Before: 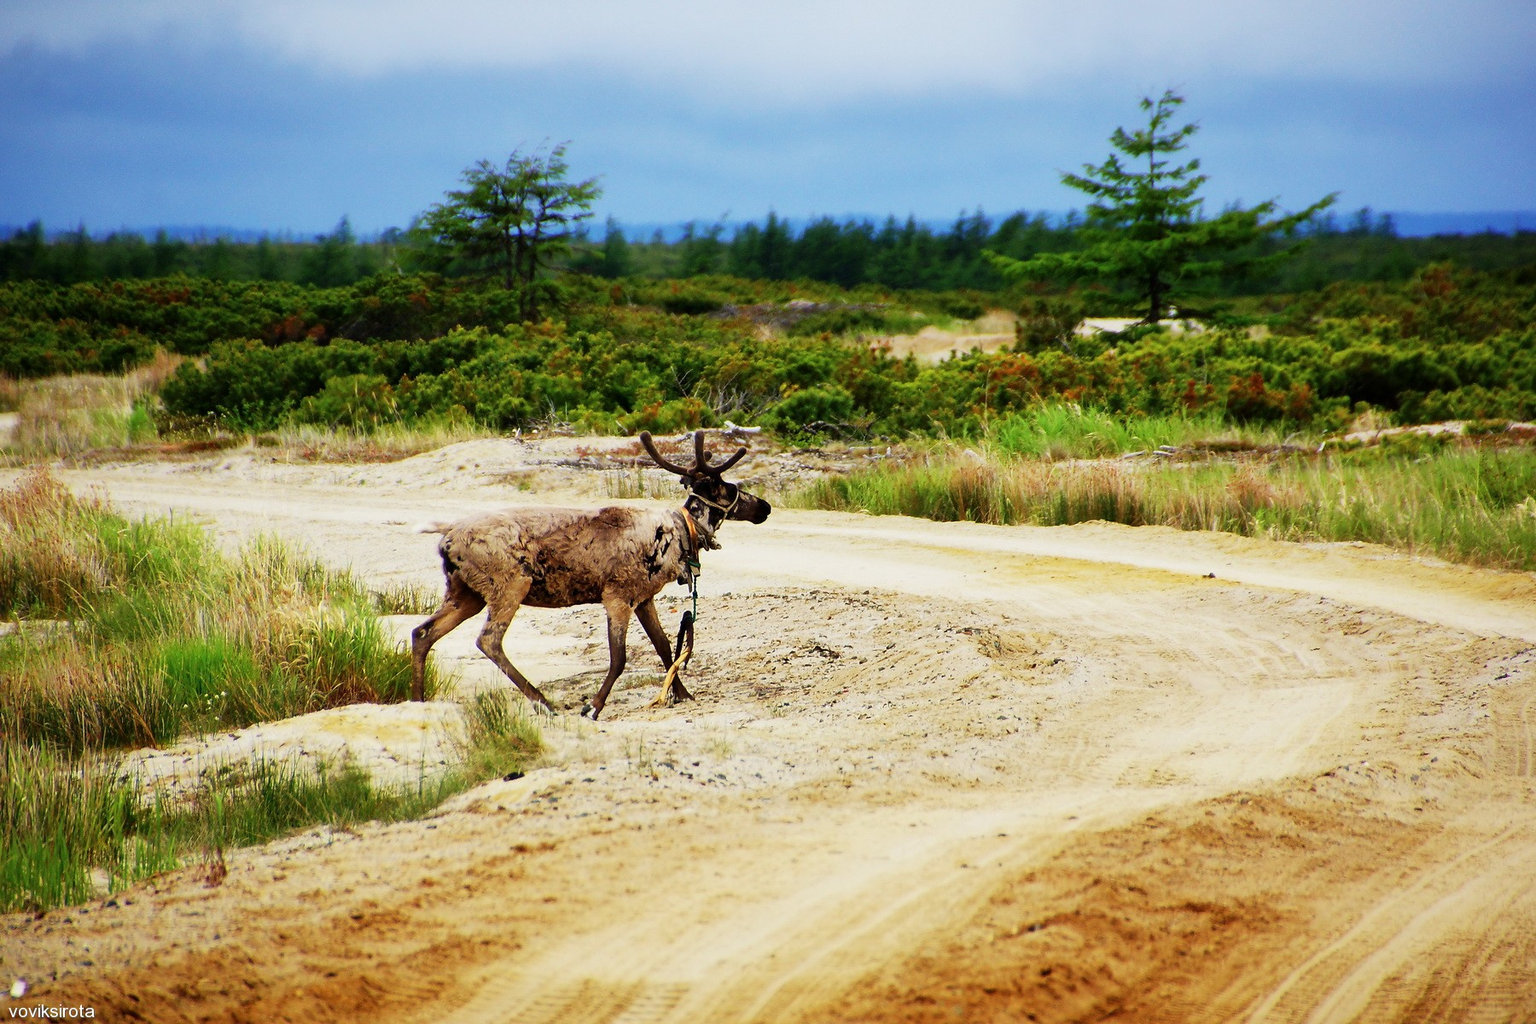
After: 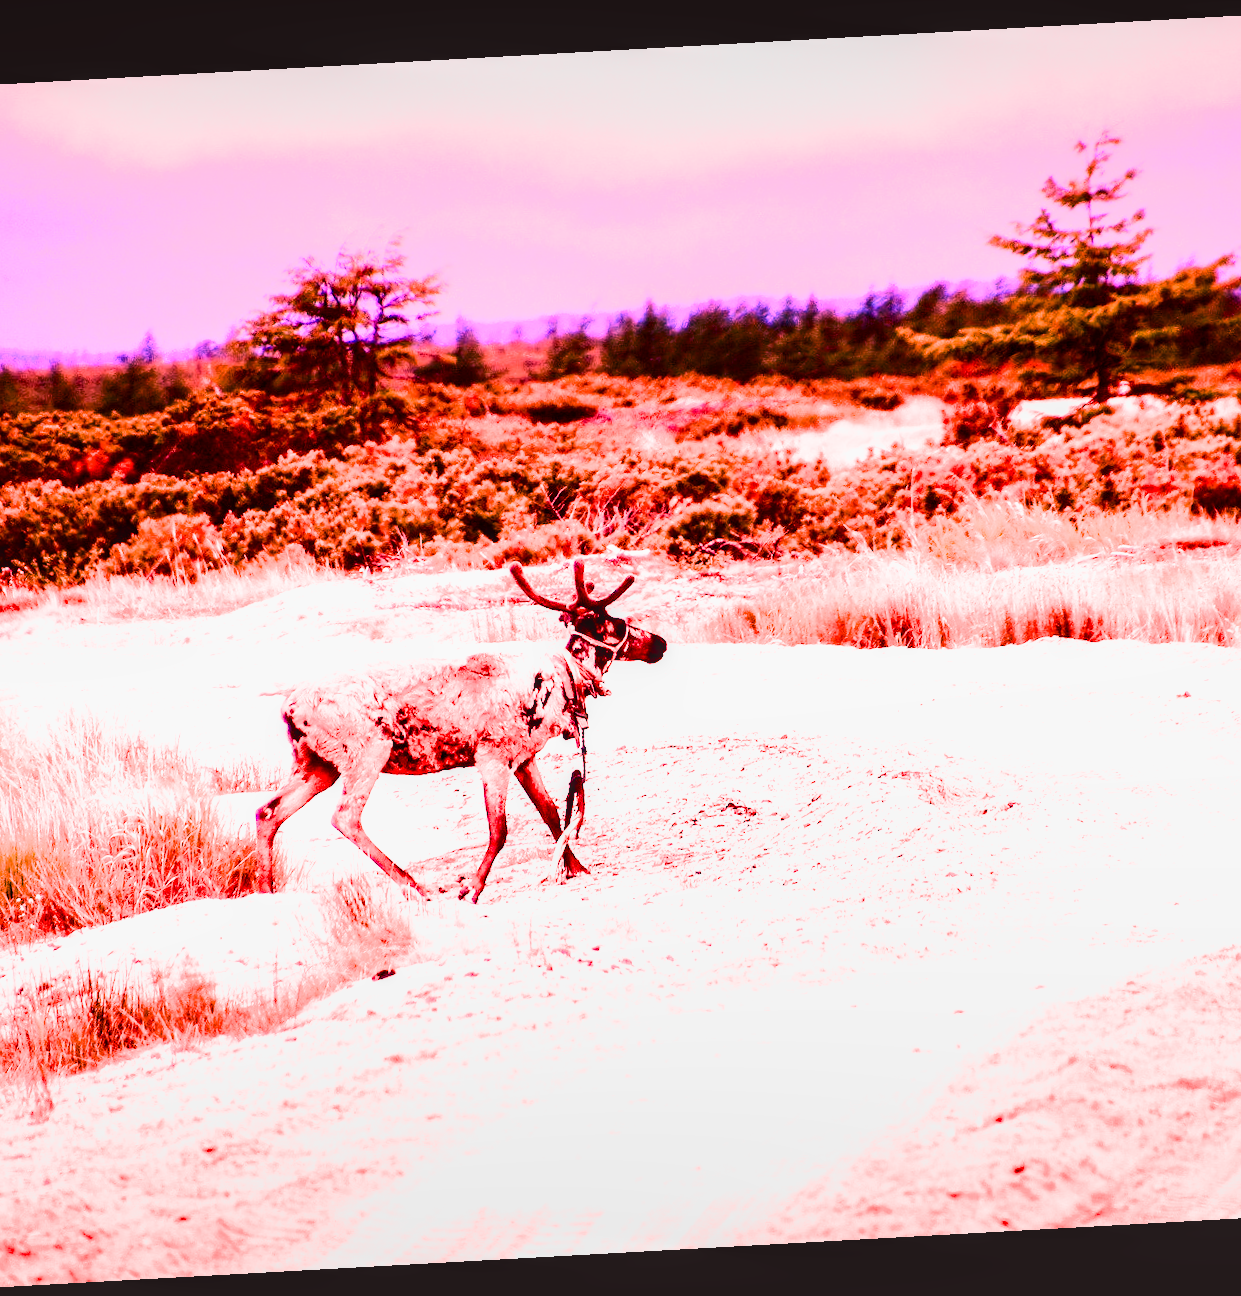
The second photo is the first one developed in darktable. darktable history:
crop and rotate: left 14.436%, right 18.898%
filmic rgb: black relative exposure -7.65 EV, white relative exposure 4.56 EV, hardness 3.61
local contrast: on, module defaults
white balance: red 4.26, blue 1.802
rotate and perspective: rotation -3.18°, automatic cropping off
color balance: lift [1, 1.015, 1.004, 0.985], gamma [1, 0.958, 0.971, 1.042], gain [1, 0.956, 0.977, 1.044]
contrast brightness saturation: contrast 0.4, brightness 0.1, saturation 0.21
